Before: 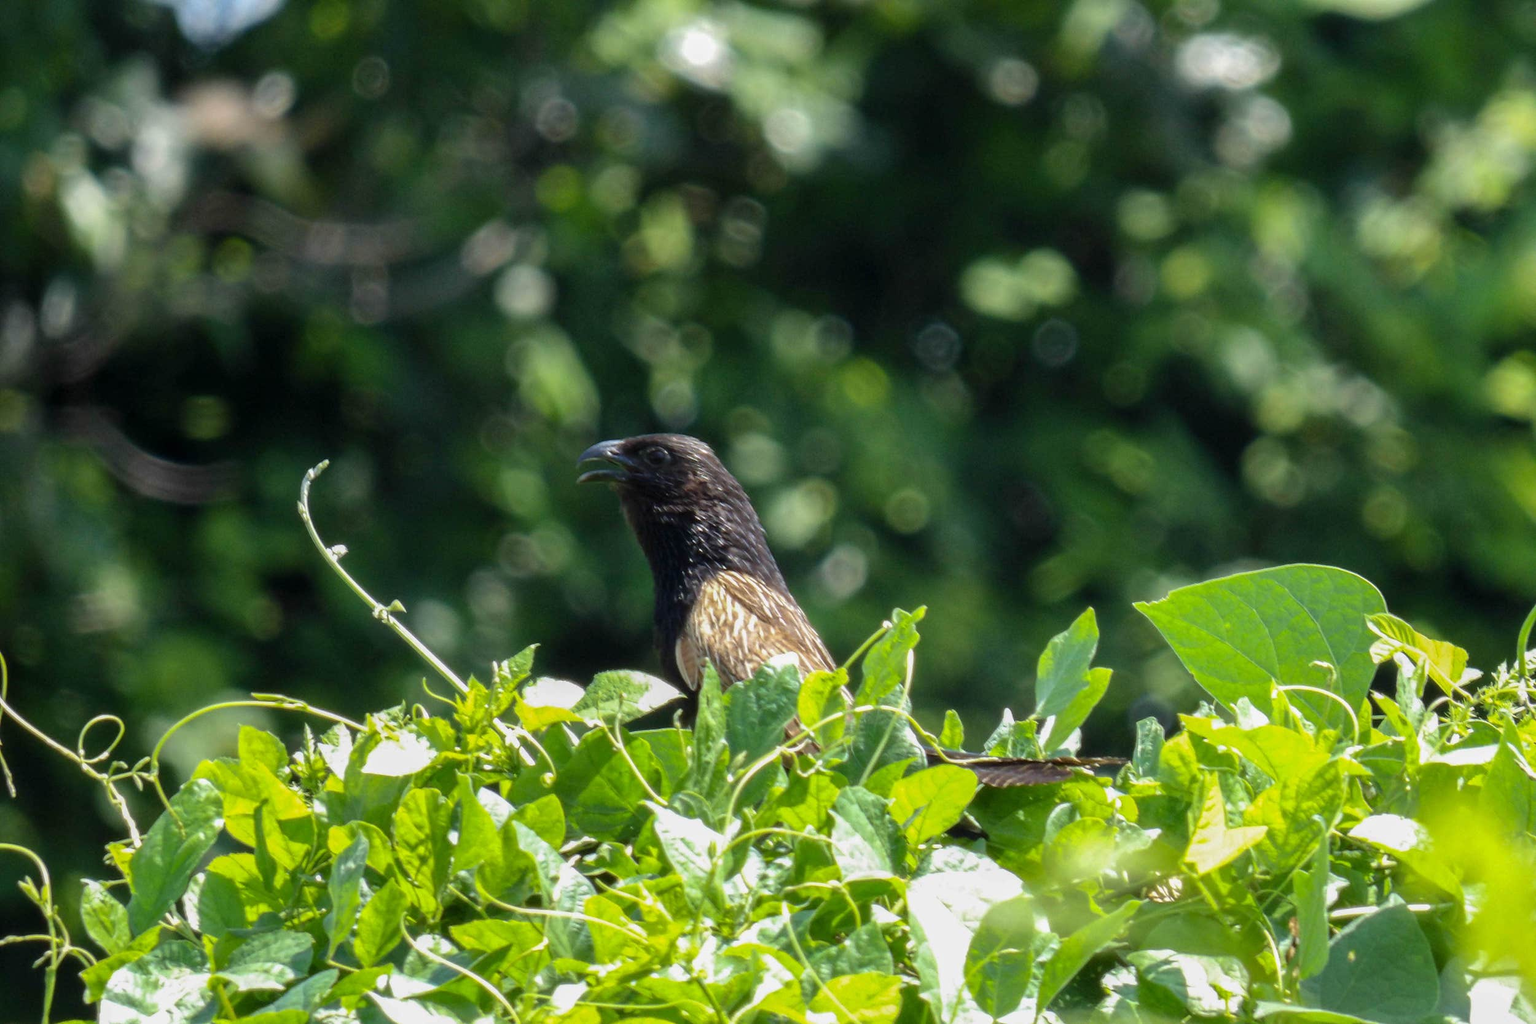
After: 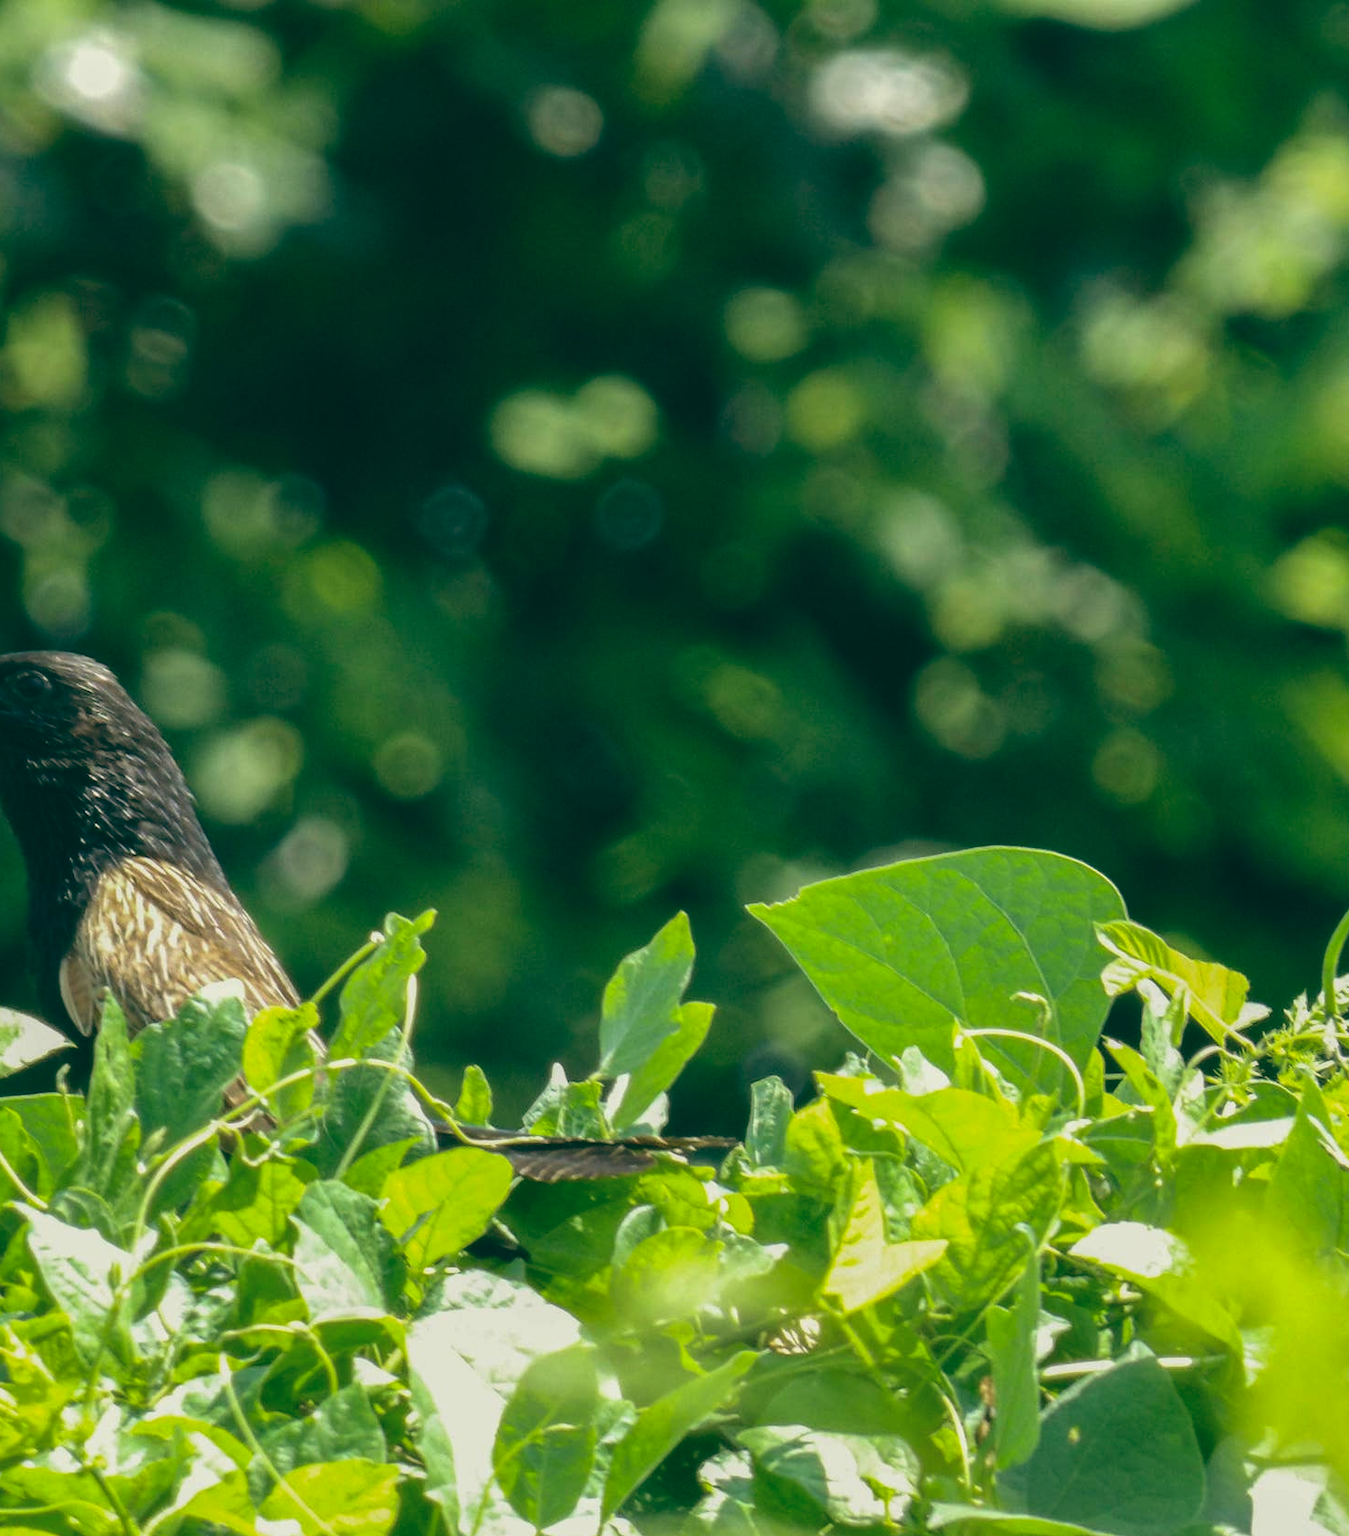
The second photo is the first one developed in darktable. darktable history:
crop: left 41.402%
color balance: lift [1.005, 0.99, 1.007, 1.01], gamma [1, 1.034, 1.032, 0.966], gain [0.873, 1.055, 1.067, 0.933]
